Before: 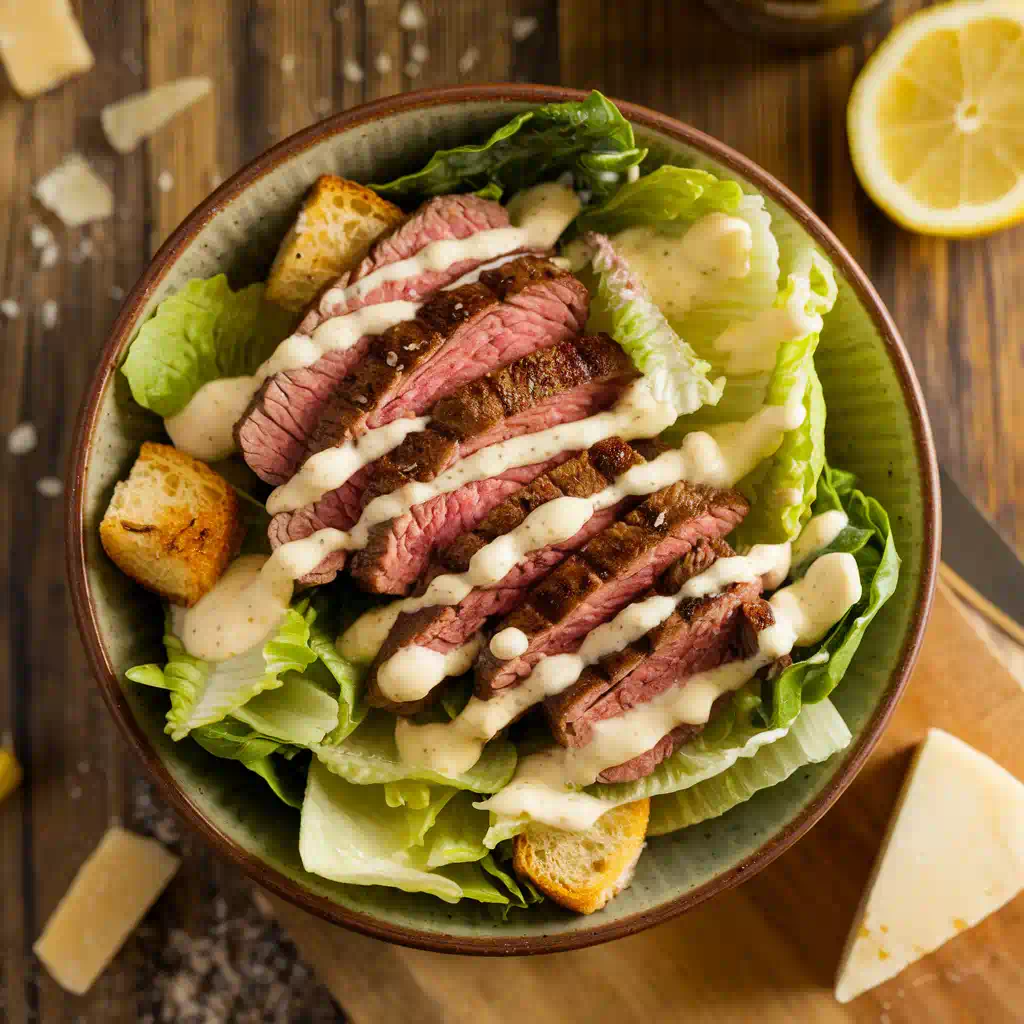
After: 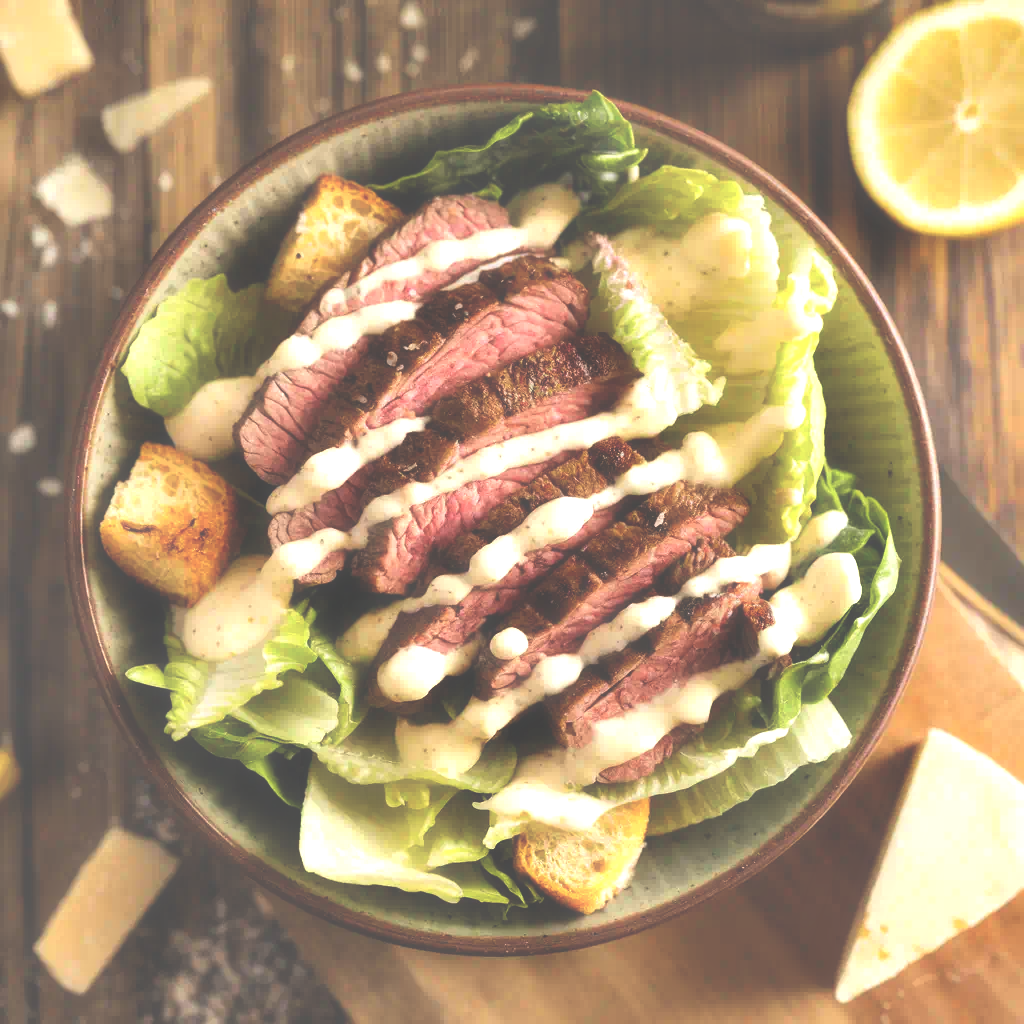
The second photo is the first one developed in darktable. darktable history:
exposure: black level correction -0.071, exposure 0.5 EV, compensate highlight preservation false
contrast equalizer: y [[0.579, 0.58, 0.505, 0.5, 0.5, 0.5], [0.5 ×6], [0.5 ×6], [0 ×6], [0 ×6]]
